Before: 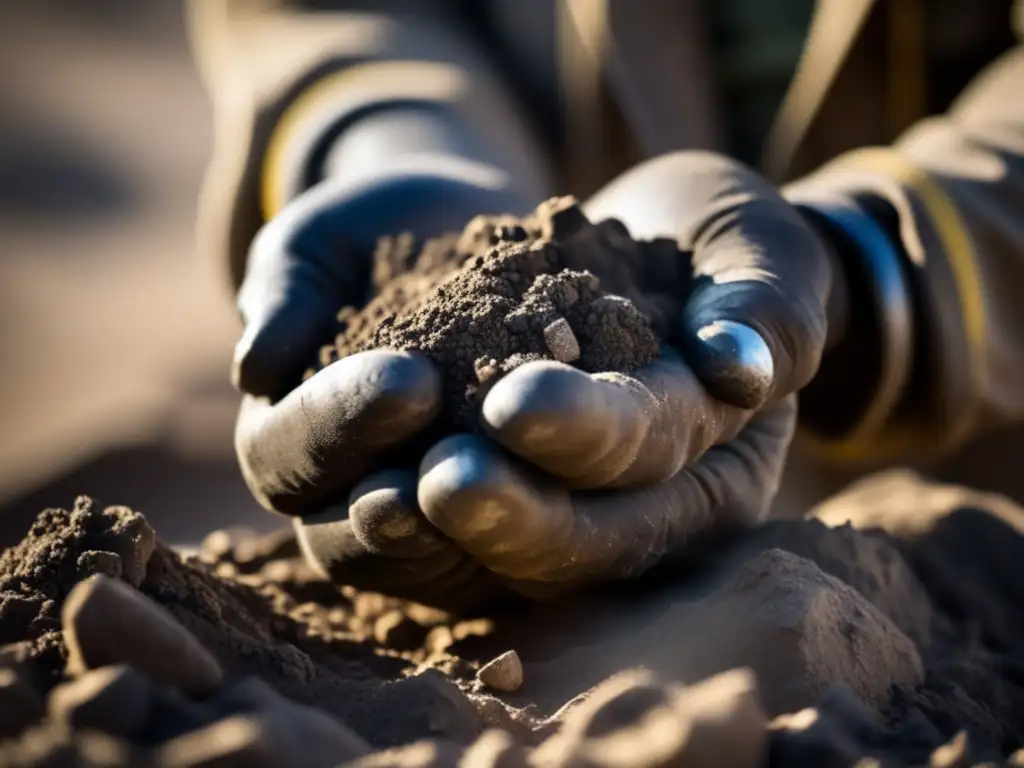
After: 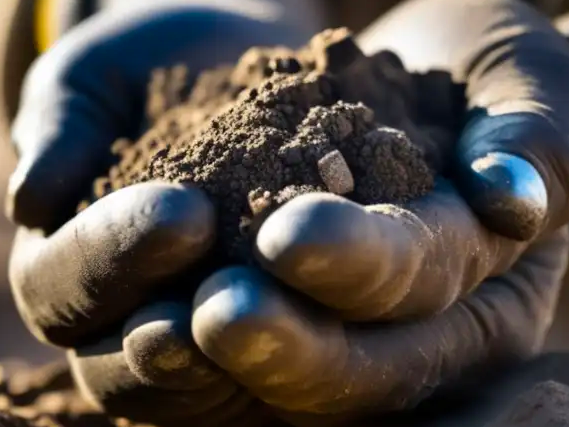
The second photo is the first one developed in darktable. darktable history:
color balance rgb: linear chroma grading › global chroma 14.675%, perceptual saturation grading › global saturation 0.124%, global vibrance 14.692%
crop and rotate: left 22.078%, top 21.883%, right 22.281%, bottom 22.42%
